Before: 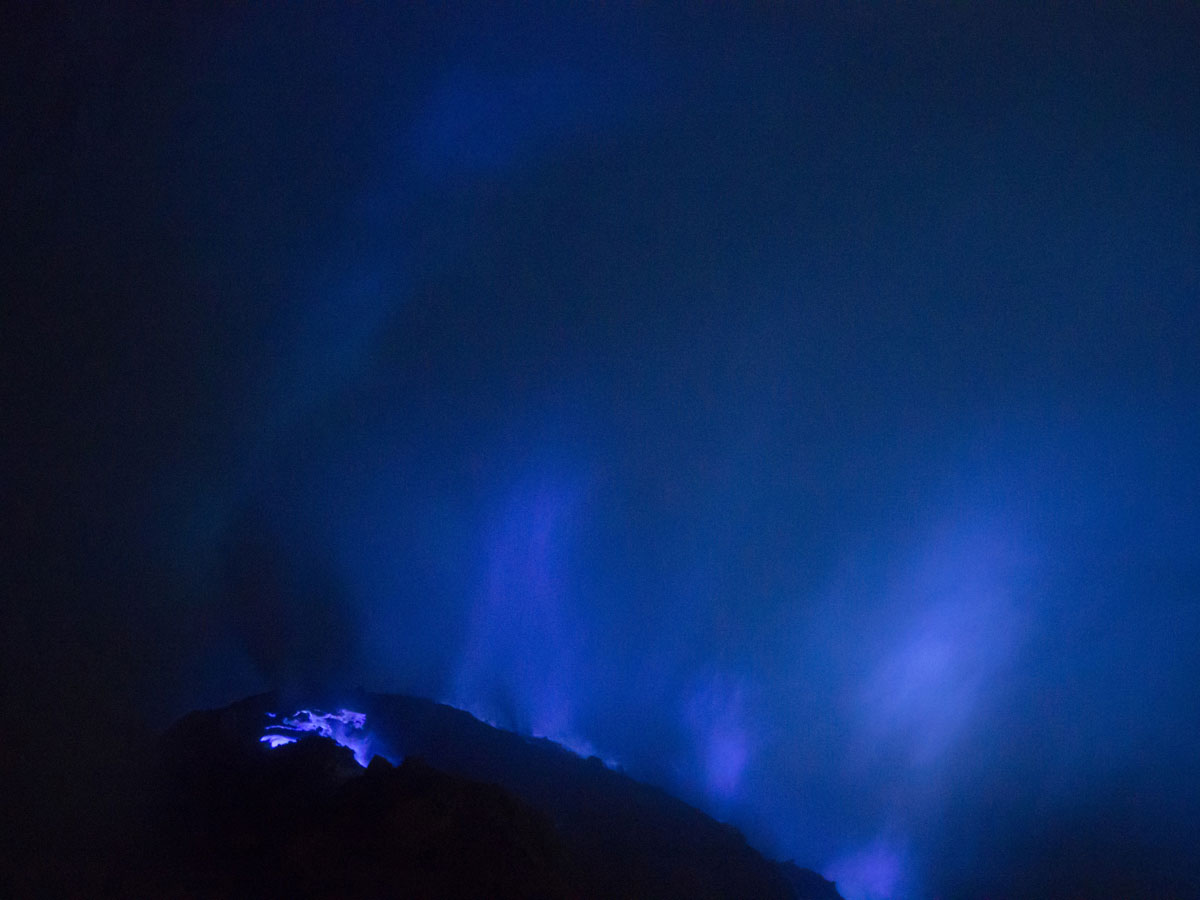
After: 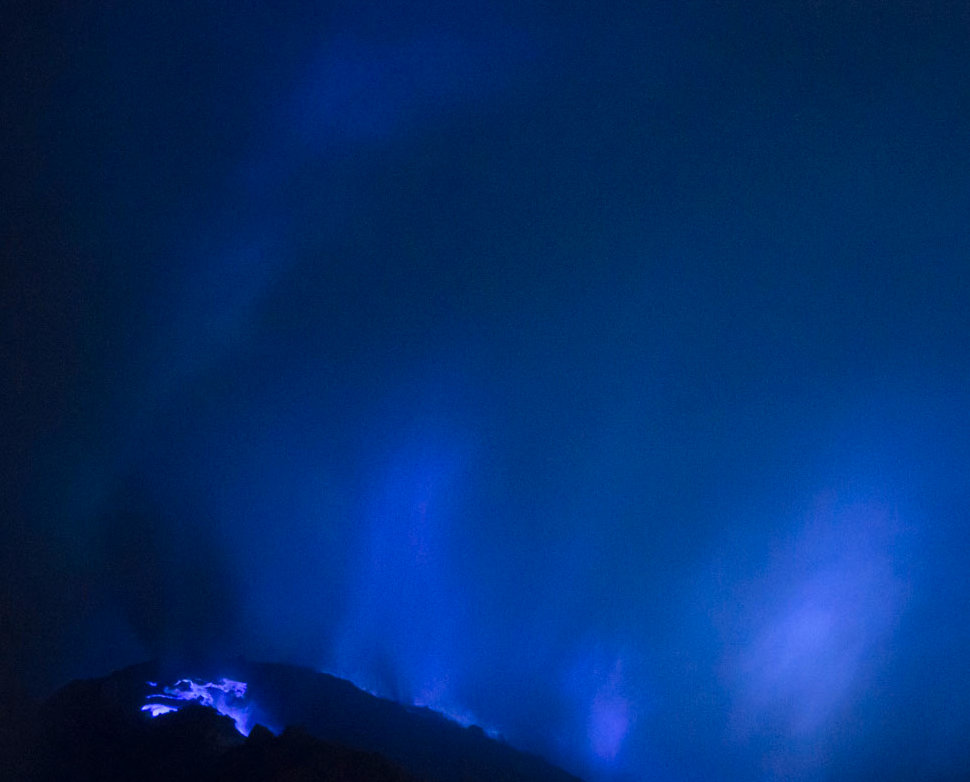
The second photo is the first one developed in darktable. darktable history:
crop: left 9.929%, top 3.475%, right 9.188%, bottom 9.529%
color correction: highlights a* 0.207, highlights b* 2.7, shadows a* -0.874, shadows b* -4.78
levels: levels [0, 0.474, 0.947]
